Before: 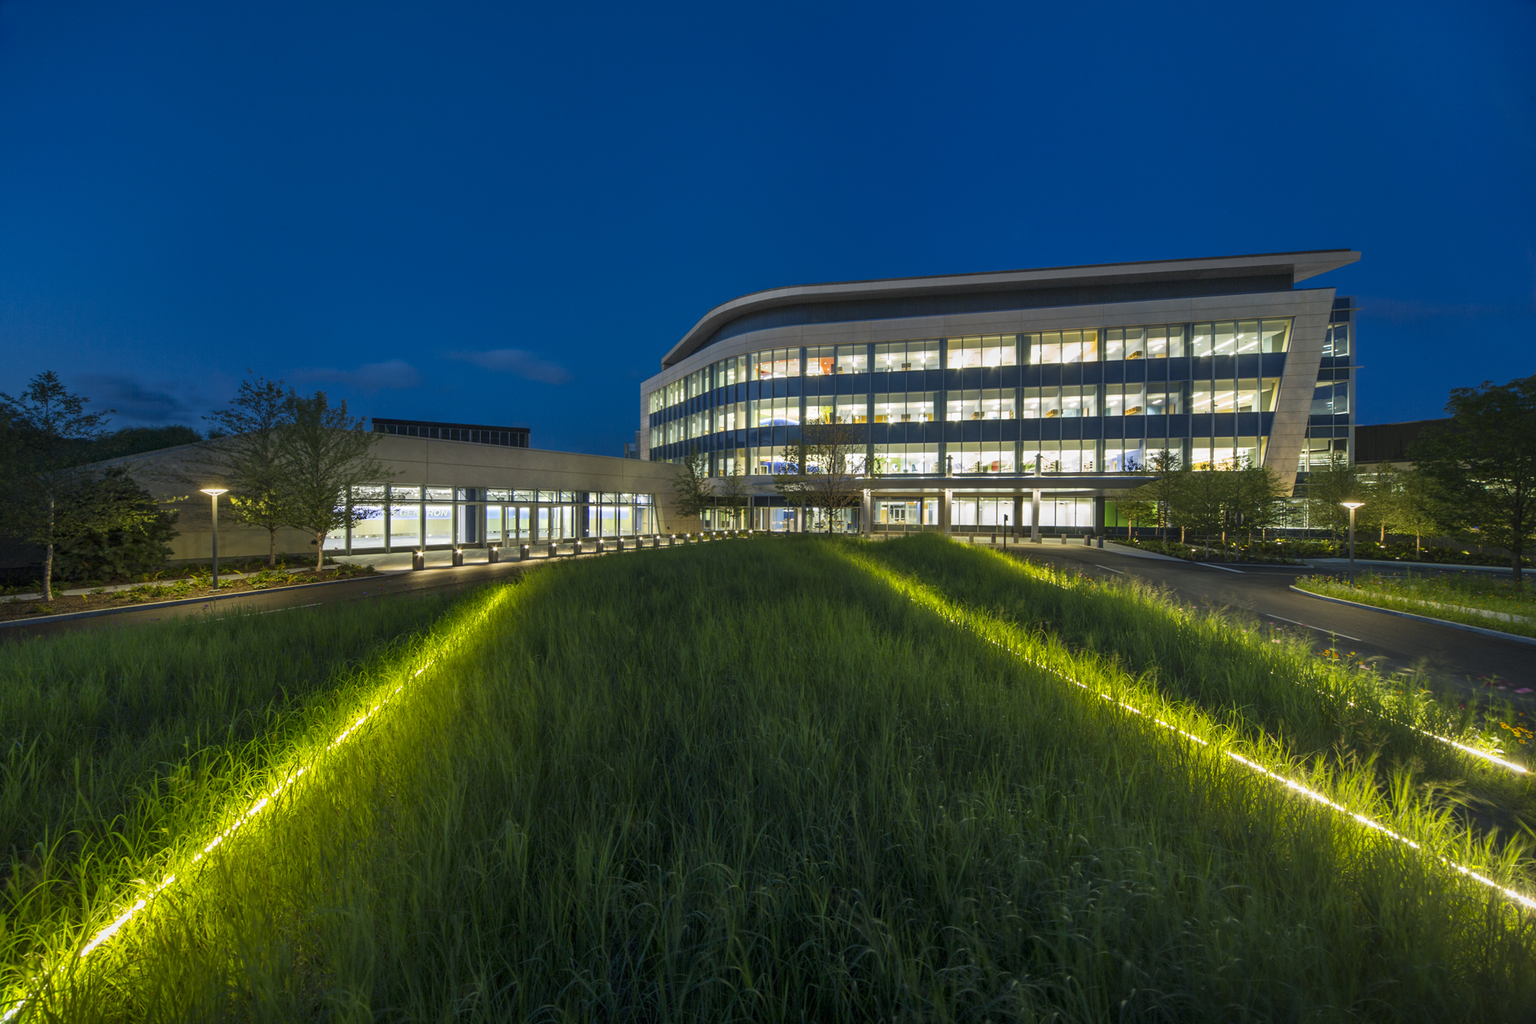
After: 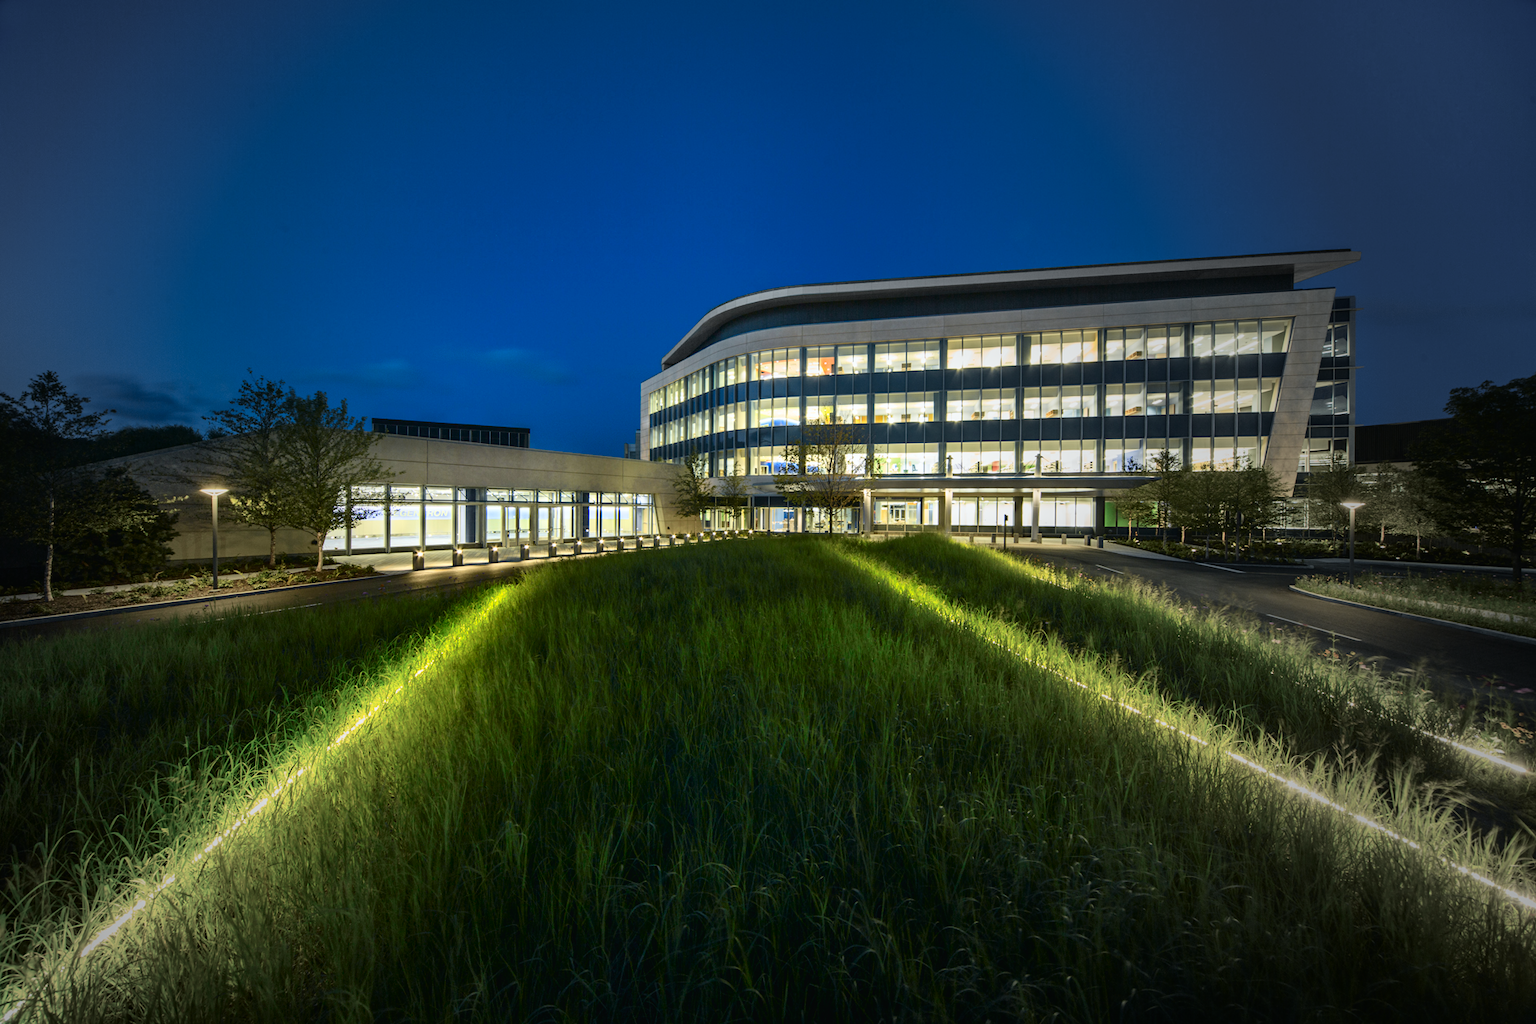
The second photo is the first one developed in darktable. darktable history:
tone curve: curves: ch0 [(0, 0.023) (0.087, 0.065) (0.184, 0.168) (0.45, 0.54) (0.57, 0.683) (0.722, 0.825) (0.877, 0.948) (1, 1)]; ch1 [(0, 0) (0.388, 0.369) (0.44, 0.45) (0.495, 0.491) (0.534, 0.528) (0.657, 0.655) (1, 1)]; ch2 [(0, 0) (0.353, 0.317) (0.408, 0.427) (0.5, 0.497) (0.534, 0.544) (0.576, 0.605) (0.625, 0.631) (1, 1)], color space Lab, independent channels, preserve colors none
vignetting: fall-off start 33.76%, fall-off radius 64.94%, brightness -0.575, center (-0.12, -0.002), width/height ratio 0.959
